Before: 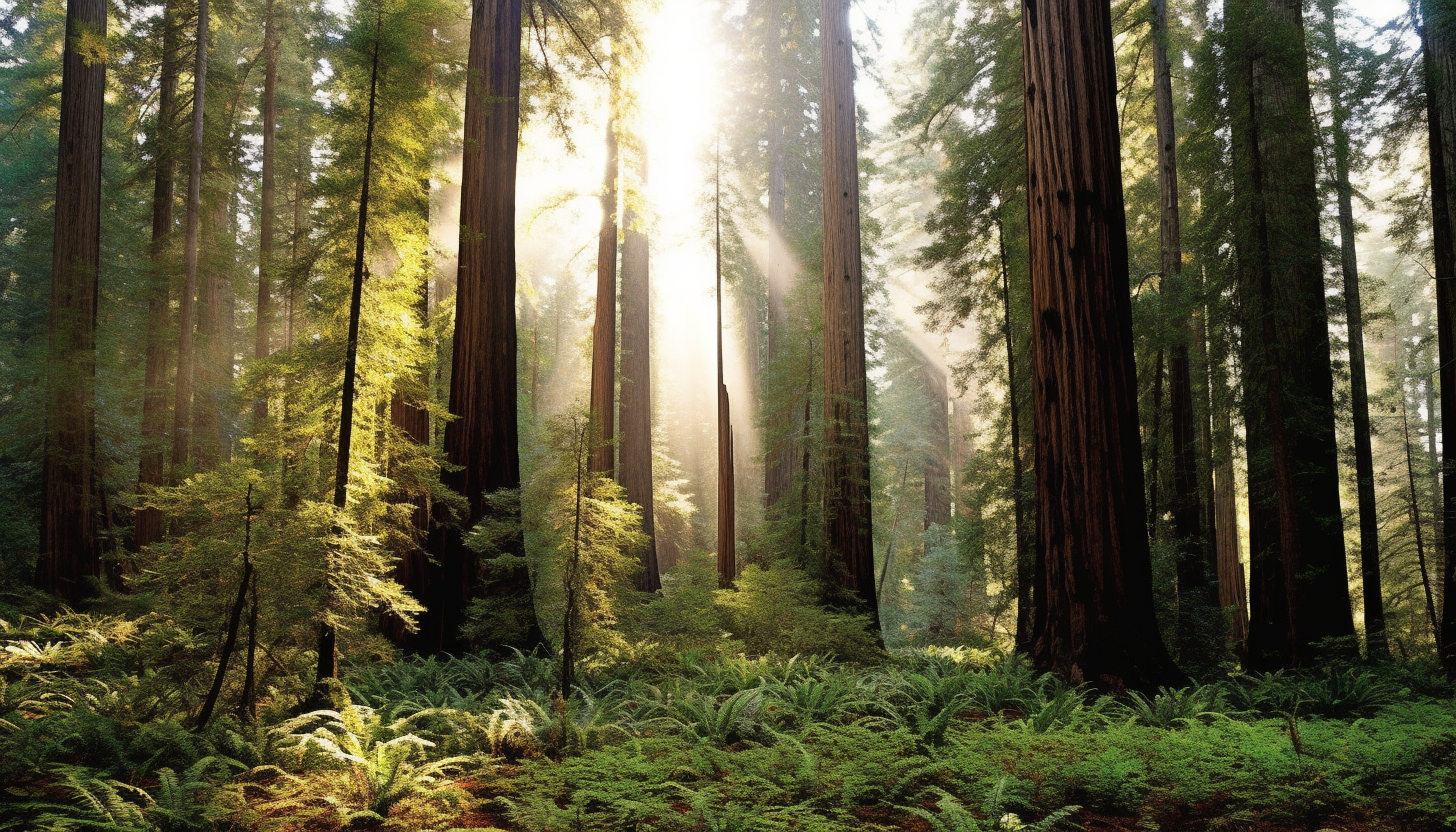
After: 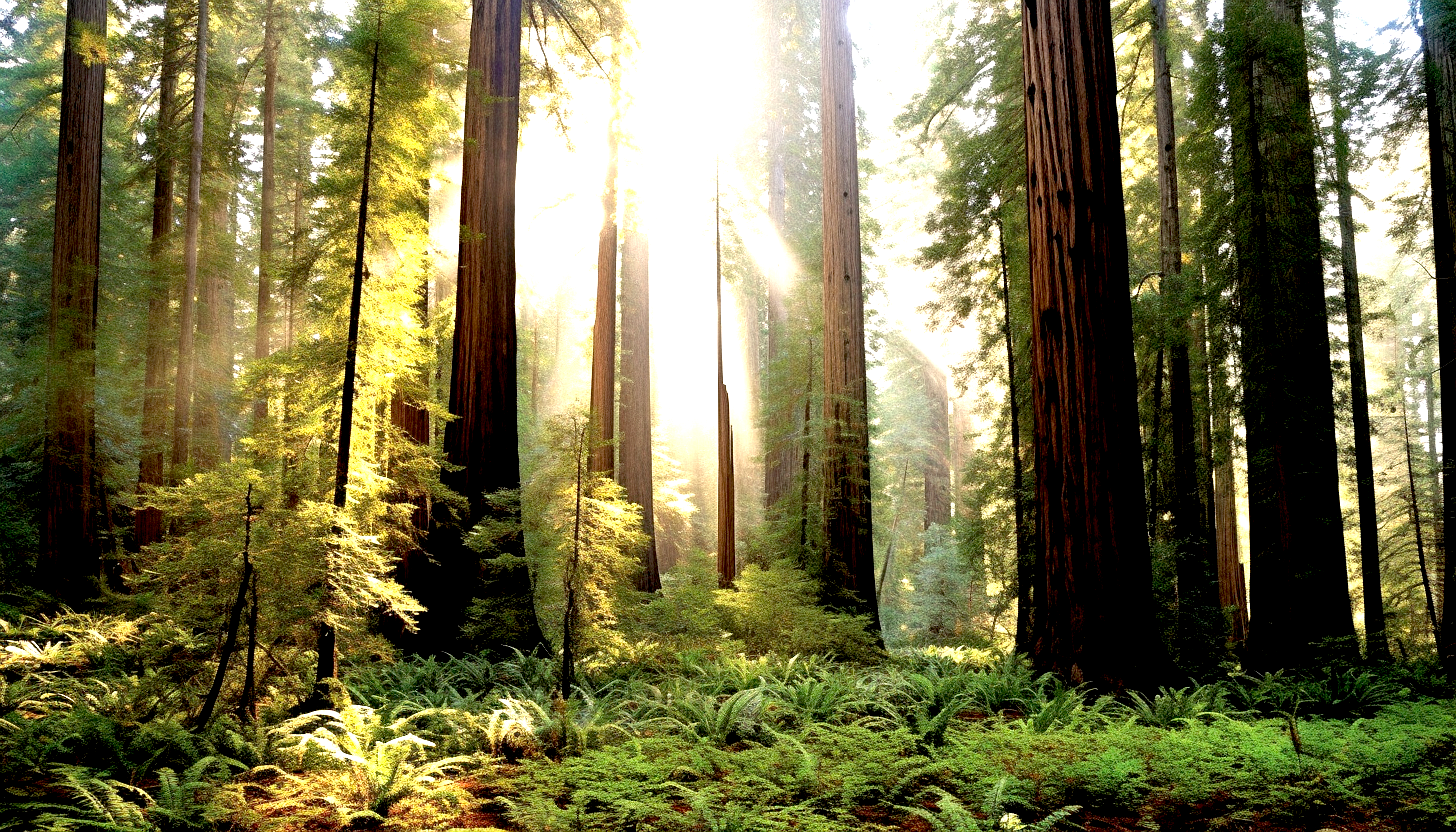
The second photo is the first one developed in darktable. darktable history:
exposure: black level correction 0.011, exposure 1.079 EV, compensate highlight preservation false
